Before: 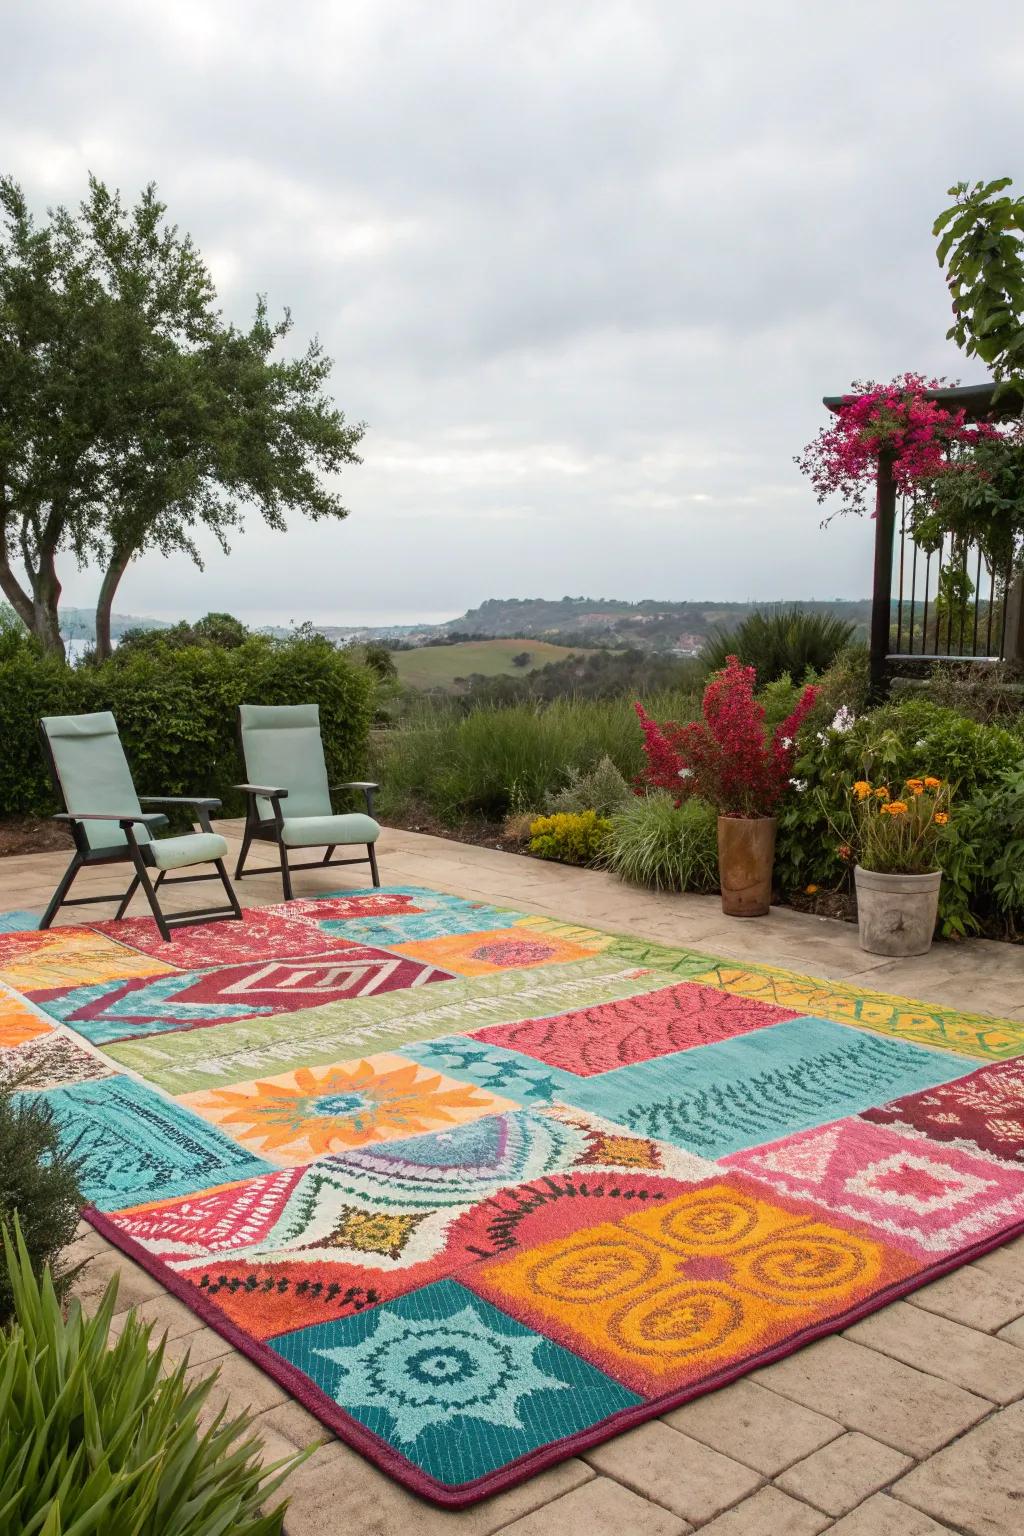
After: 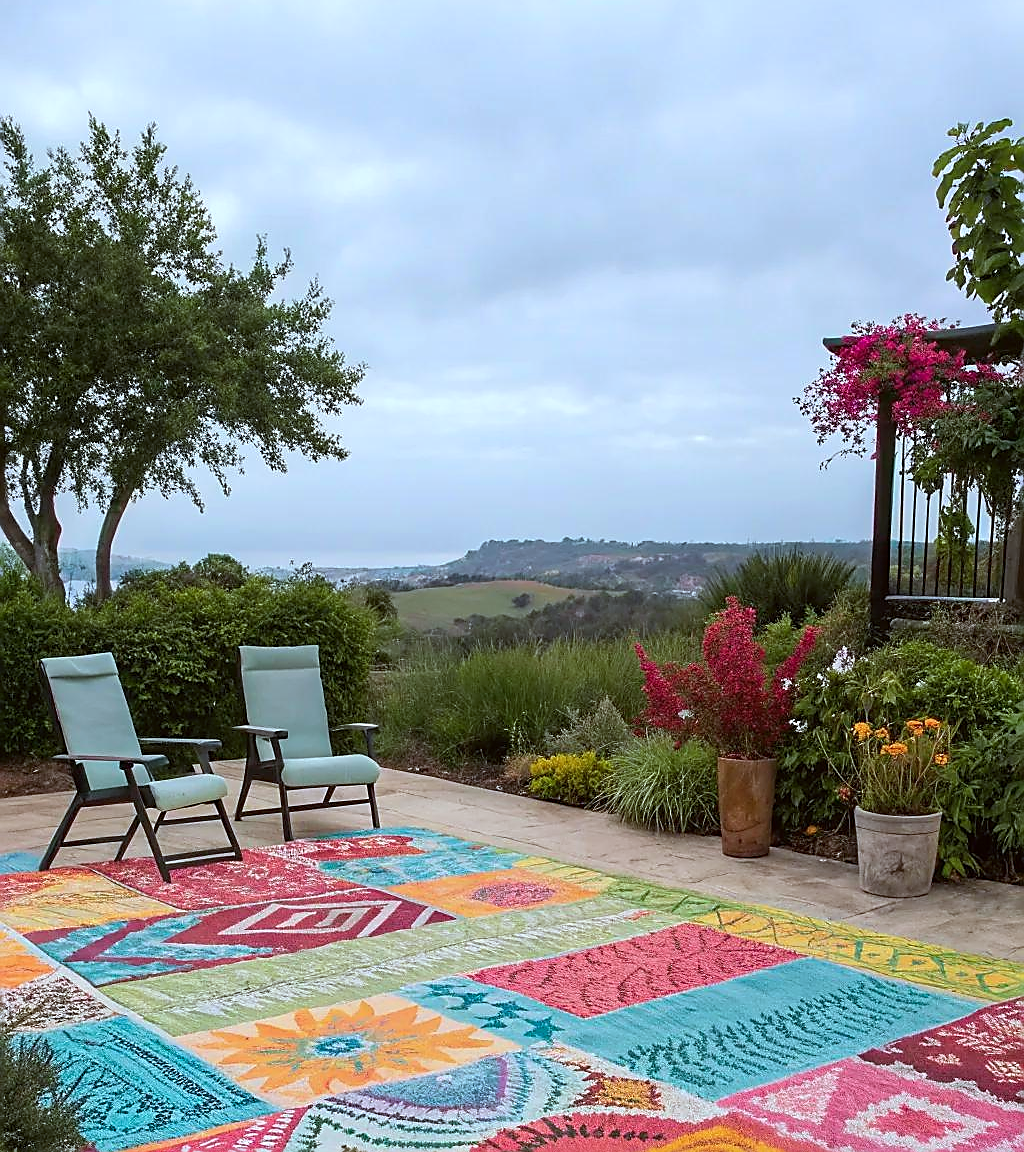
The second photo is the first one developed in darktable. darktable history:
color calibration: output R [0.994, 0.059, -0.119, 0], output G [-0.036, 1.09, -0.119, 0], output B [0.078, -0.108, 0.961, 0], illuminant custom, x 0.371, y 0.382, temperature 4281.14 K
crop: top 3.857%, bottom 21.132%
sharpen: radius 1.4, amount 1.25, threshold 0.7
color correction: highlights a* -2.73, highlights b* -2.09, shadows a* 2.41, shadows b* 2.73
